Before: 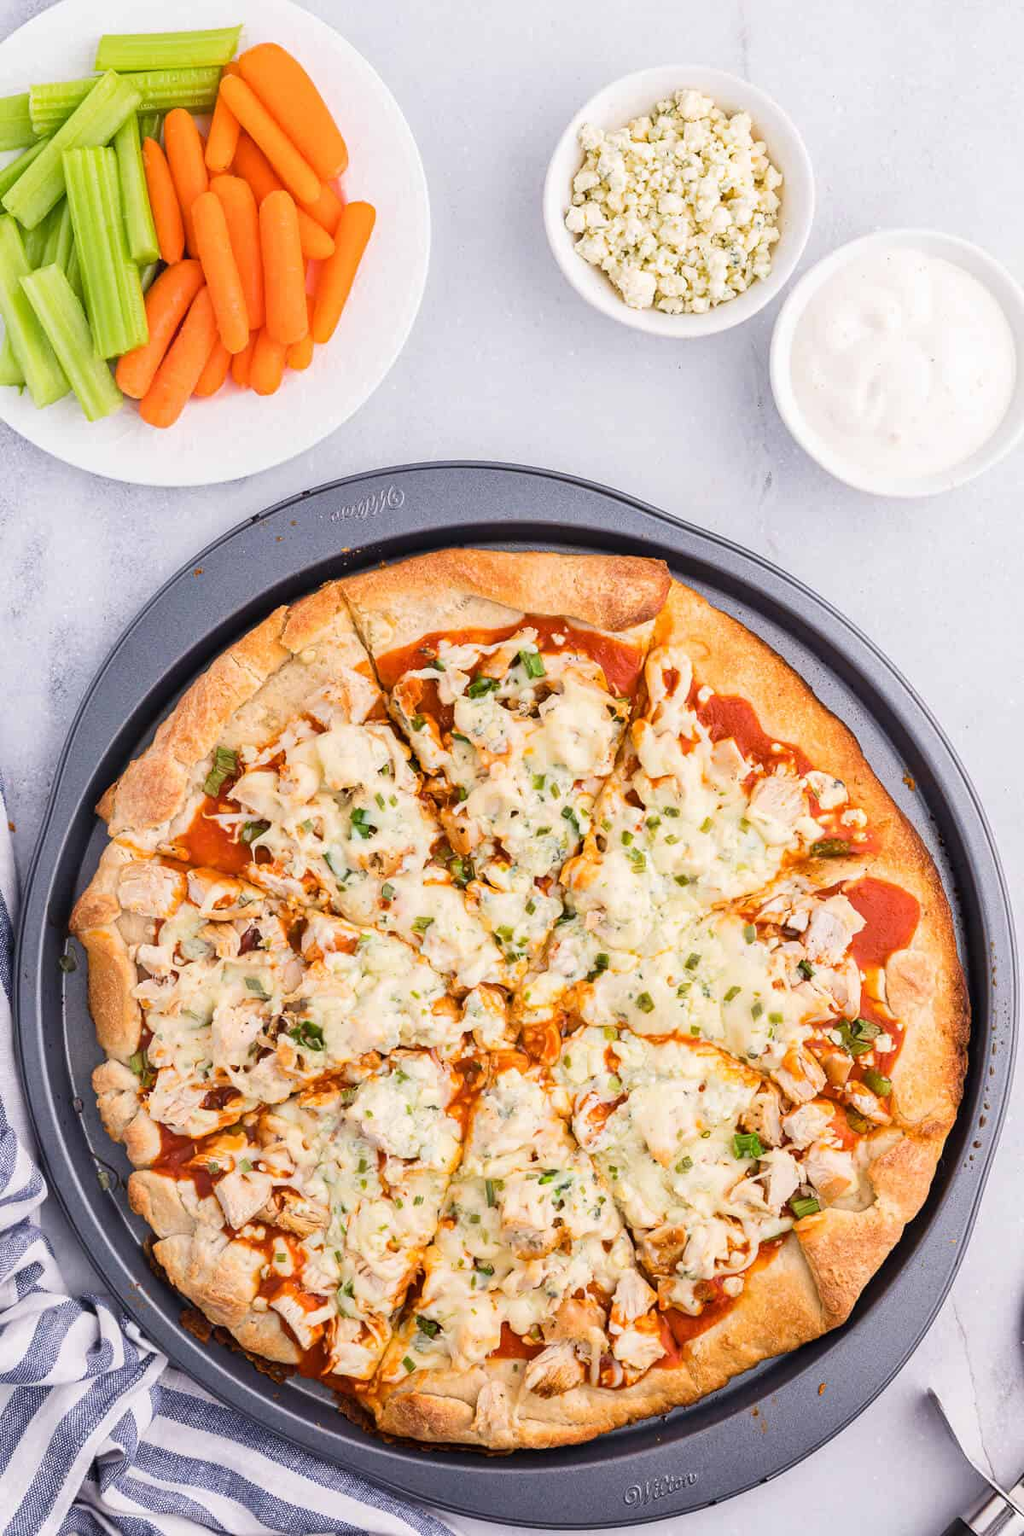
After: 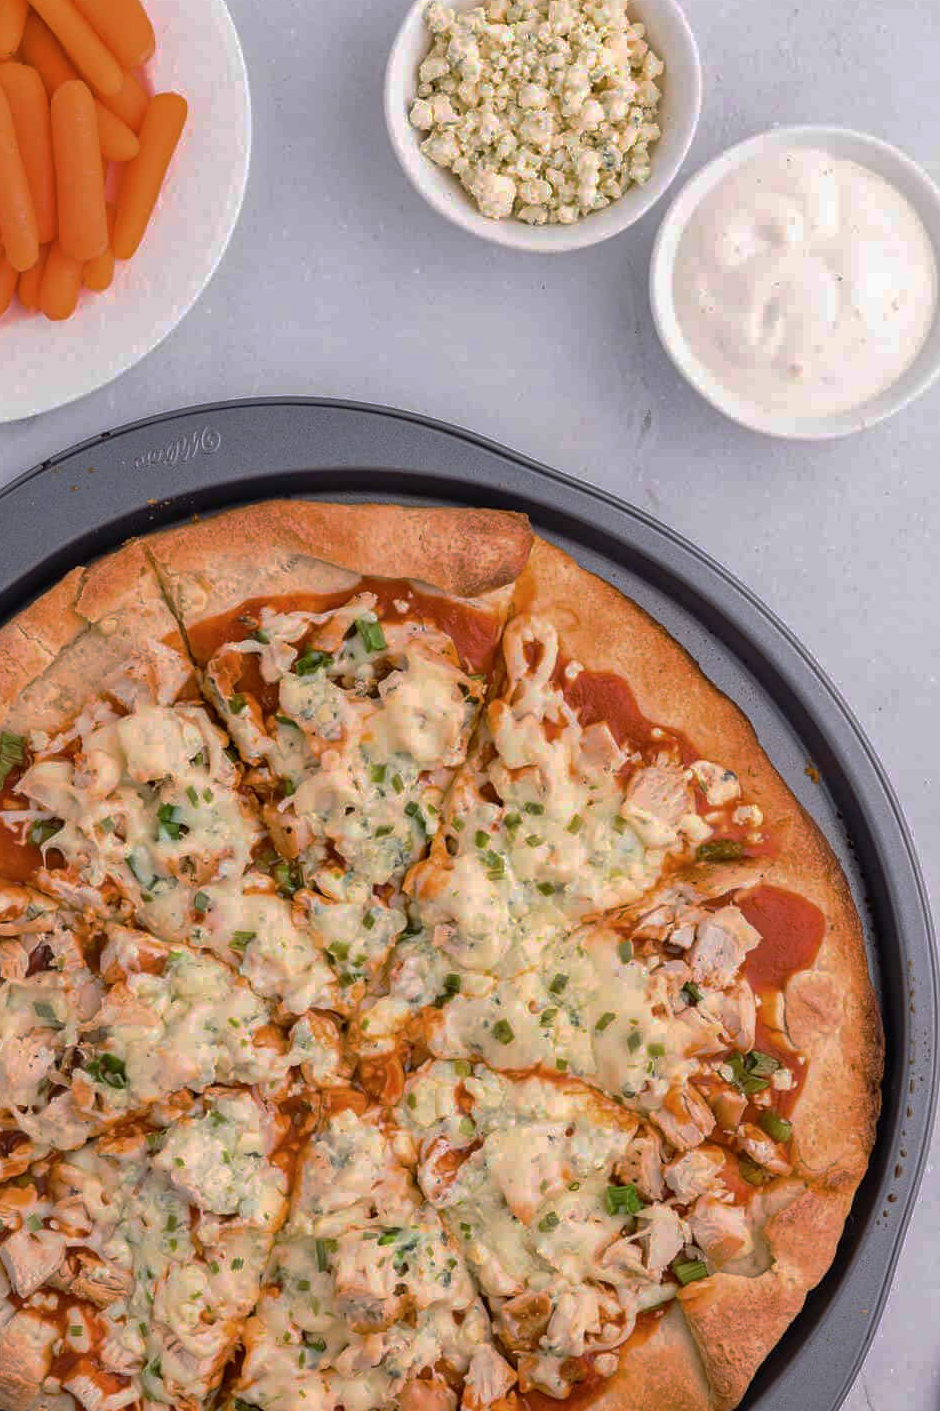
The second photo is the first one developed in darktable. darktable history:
base curve: curves: ch0 [(0, 0) (0.841, 0.609) (1, 1)], preserve colors none
crop and rotate: left 21.115%, top 7.997%, right 0.471%, bottom 13.565%
